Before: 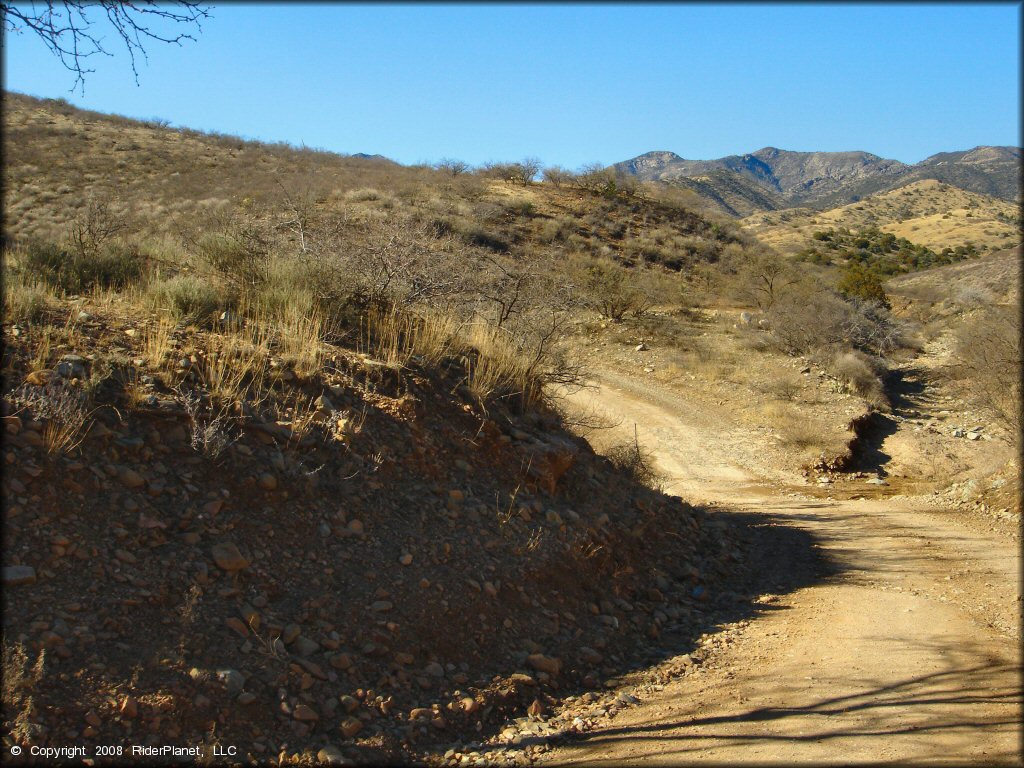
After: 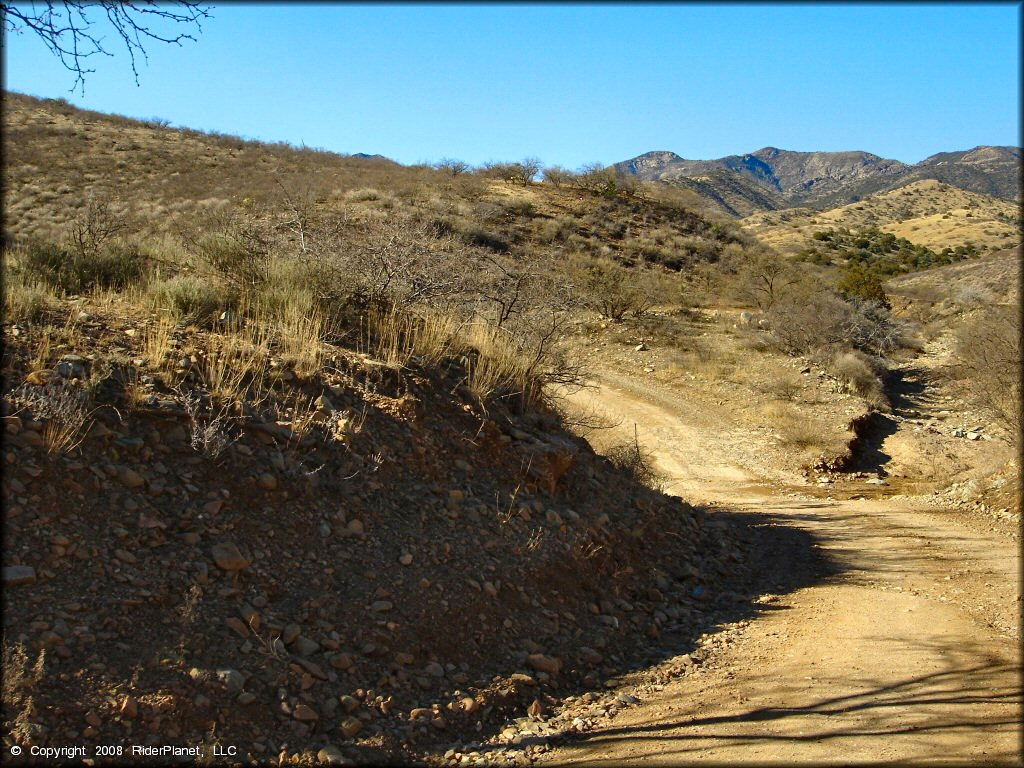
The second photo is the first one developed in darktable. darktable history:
local contrast: mode bilateral grid, contrast 20, coarseness 50, detail 119%, midtone range 0.2
color zones: curves: ch0 [(0.068, 0.464) (0.25, 0.5) (0.48, 0.508) (0.75, 0.536) (0.886, 0.476) (0.967, 0.456)]; ch1 [(0.066, 0.456) (0.25, 0.5) (0.616, 0.508) (0.746, 0.56) (0.934, 0.444)]
sharpen: amount 0.203
haze removal: compatibility mode true, adaptive false
levels: mode automatic, levels [0, 0.435, 0.917]
